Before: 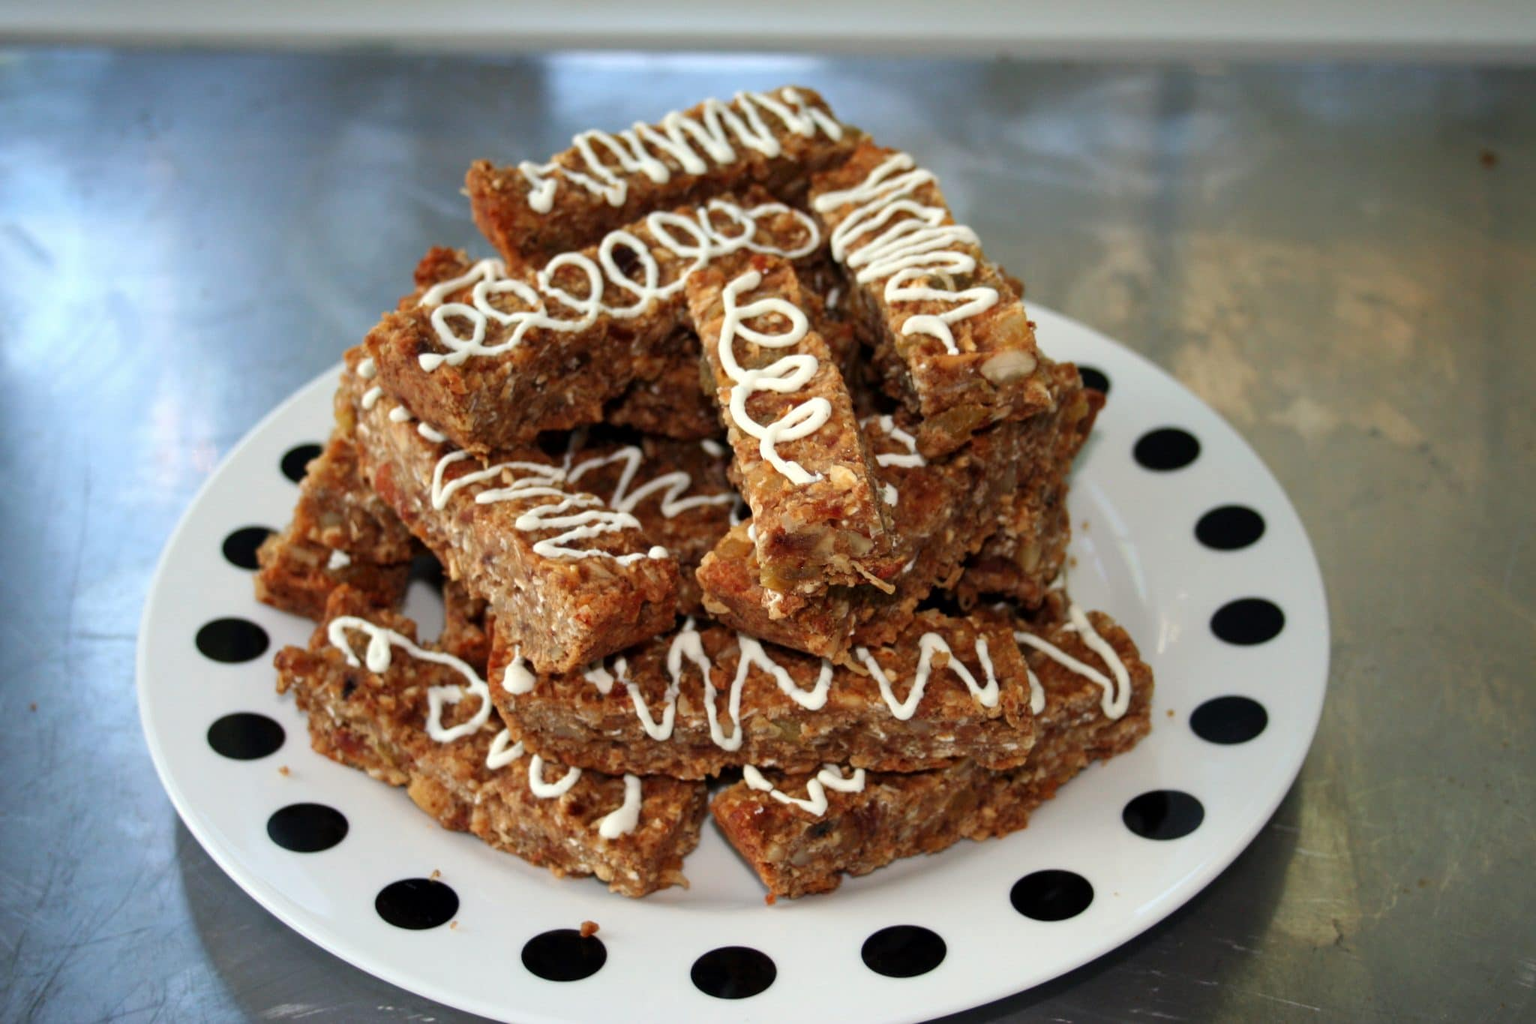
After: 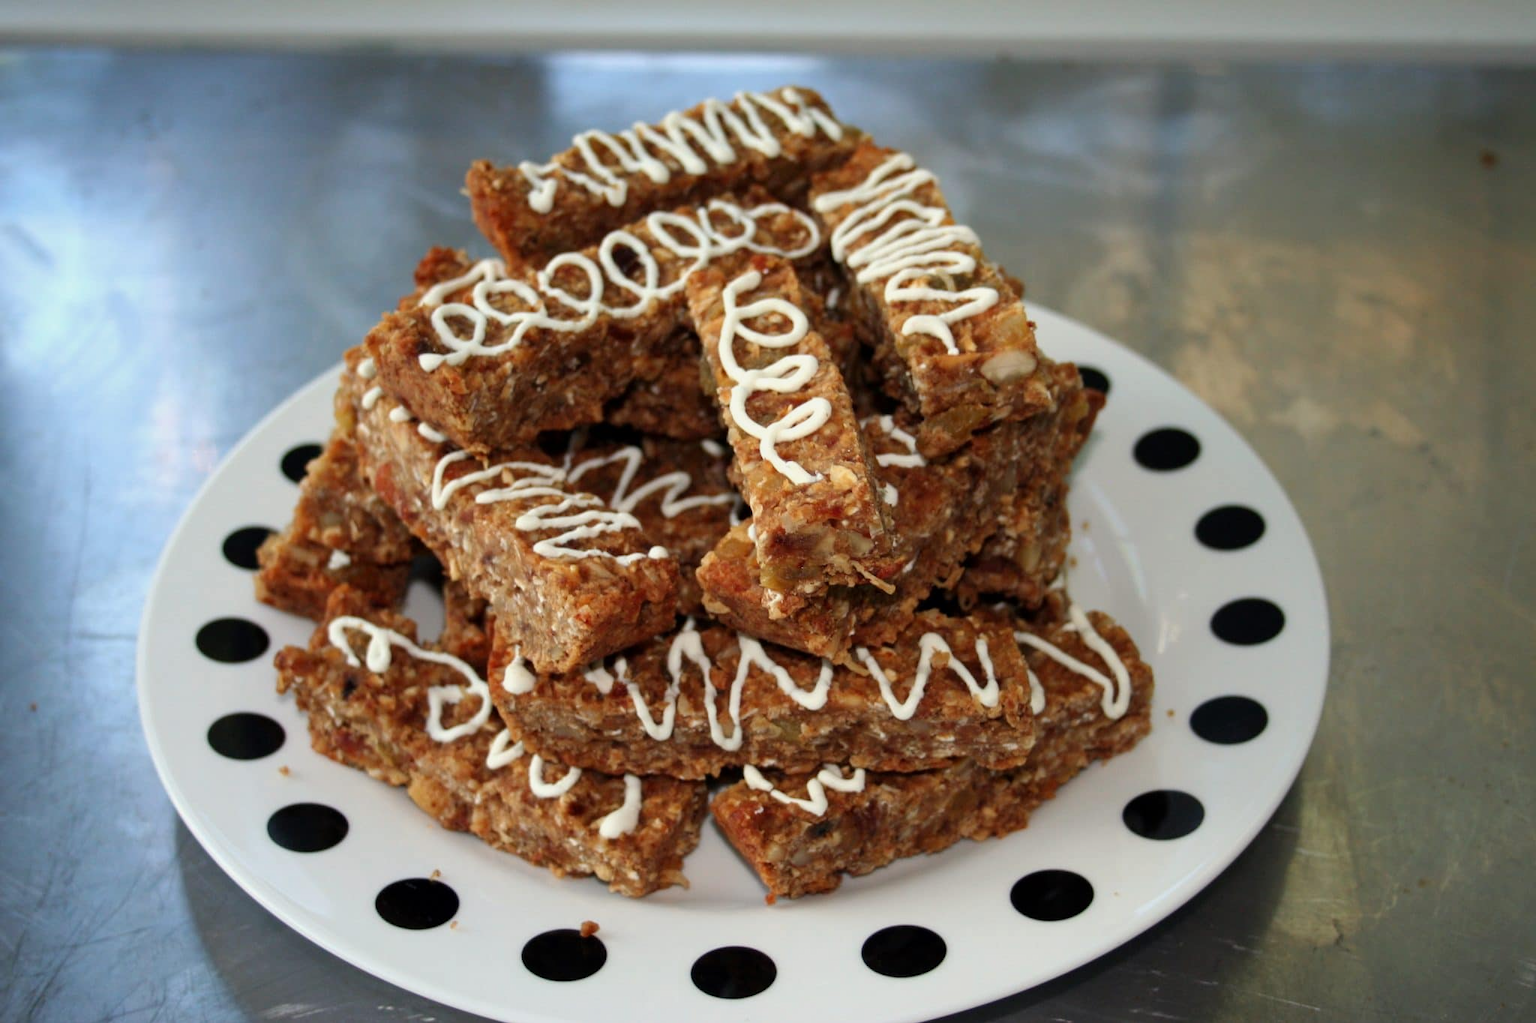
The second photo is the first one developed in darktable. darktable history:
exposure: exposure -0.139 EV, compensate highlight preservation false
